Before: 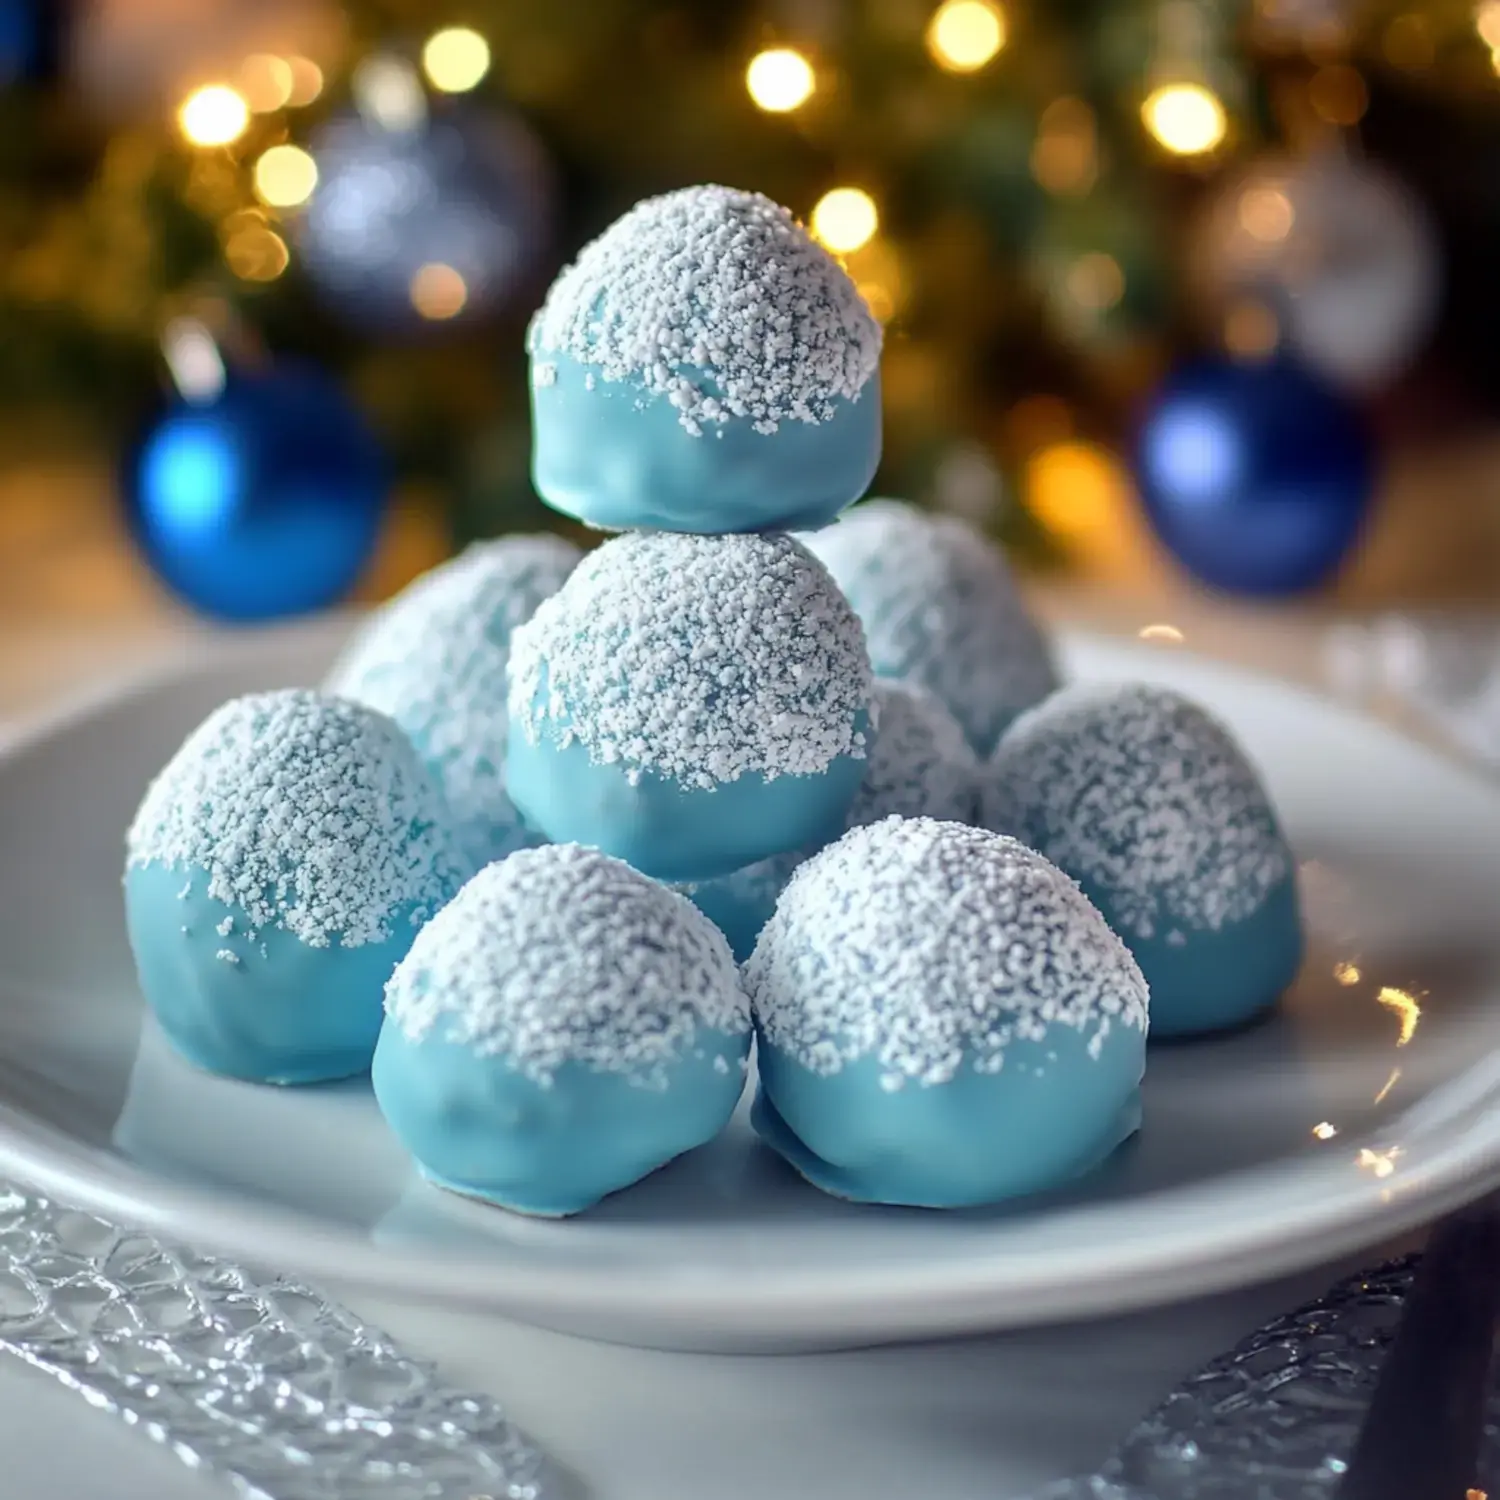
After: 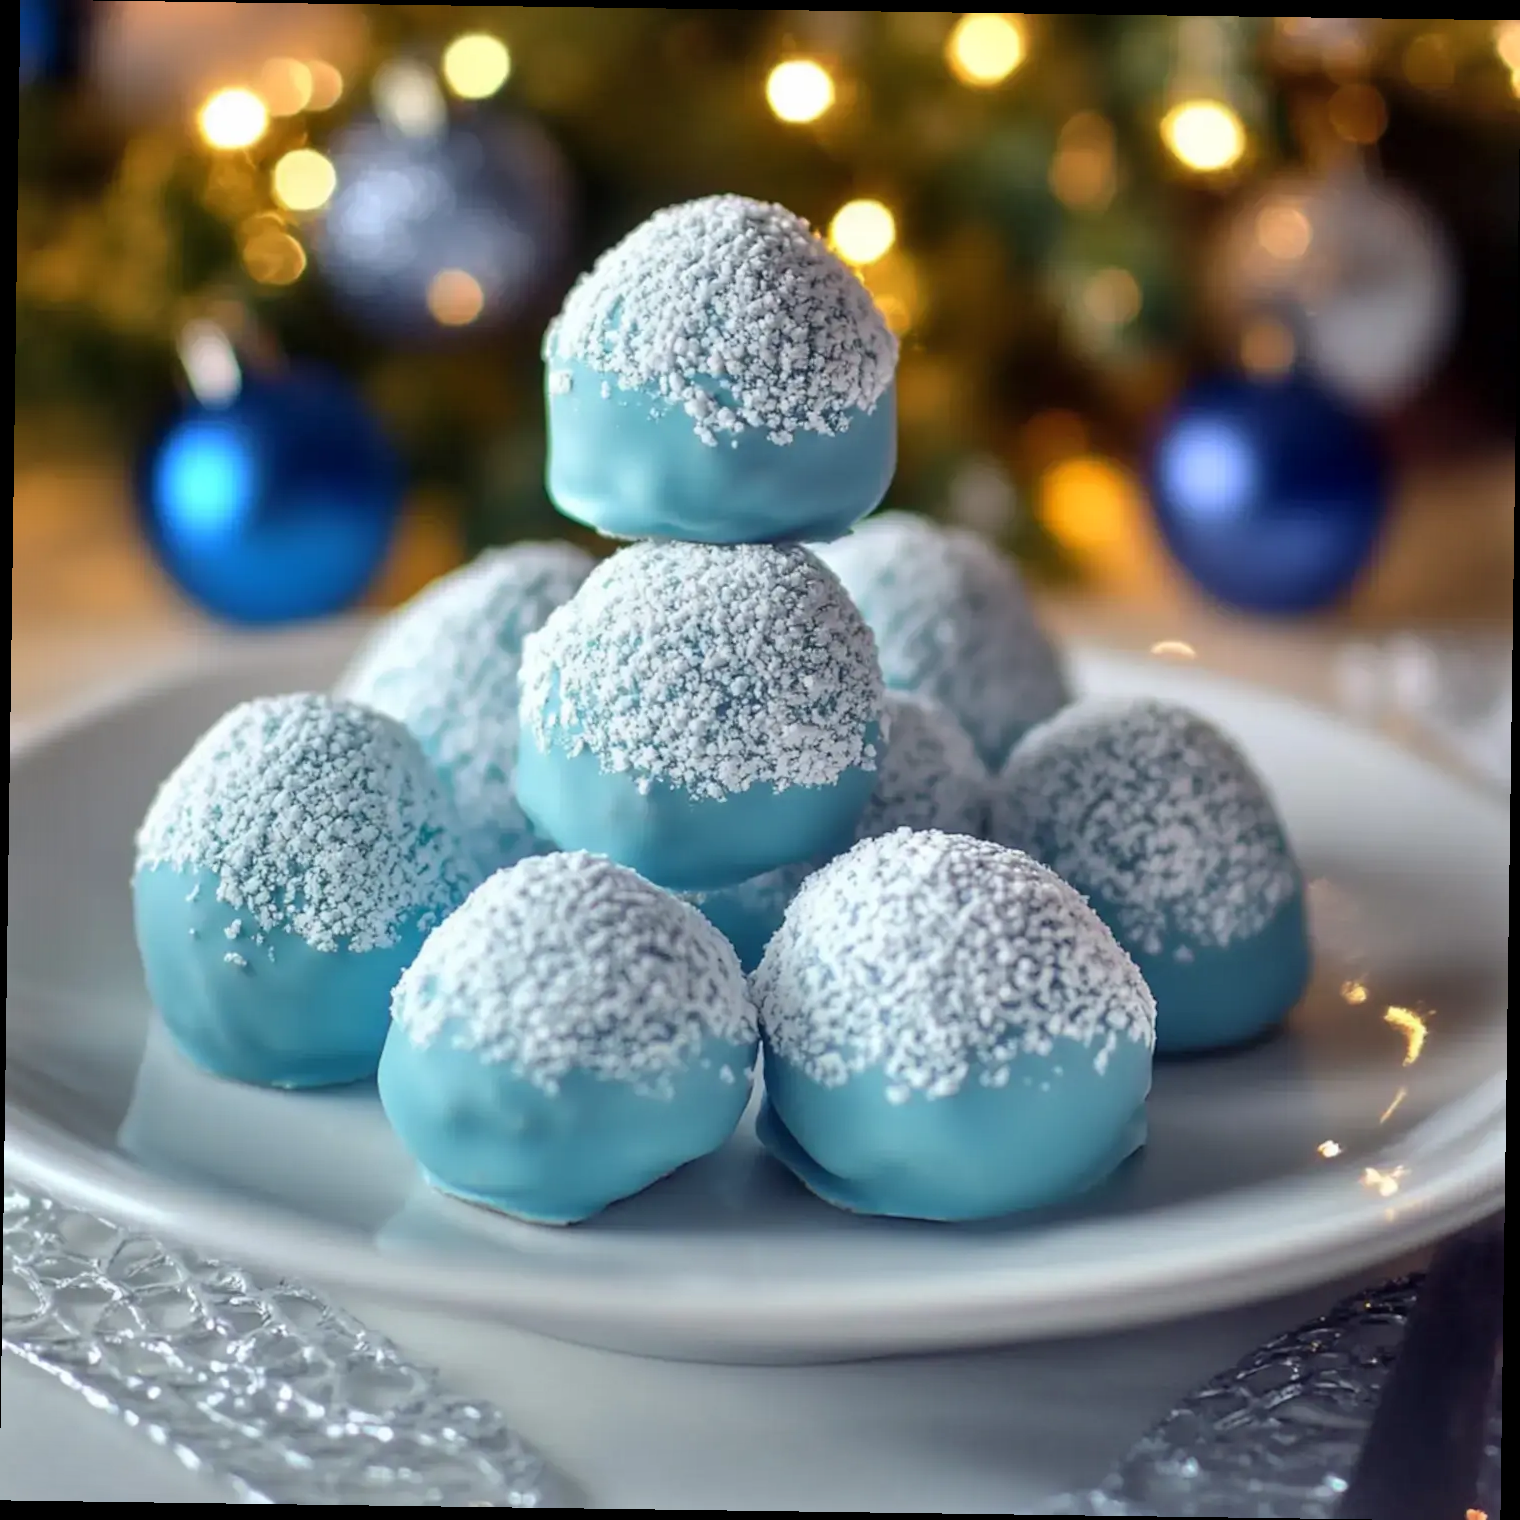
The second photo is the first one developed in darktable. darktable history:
shadows and highlights: shadows 37.27, highlights -28.18, soften with gaussian
rotate and perspective: rotation 0.8°, automatic cropping off
